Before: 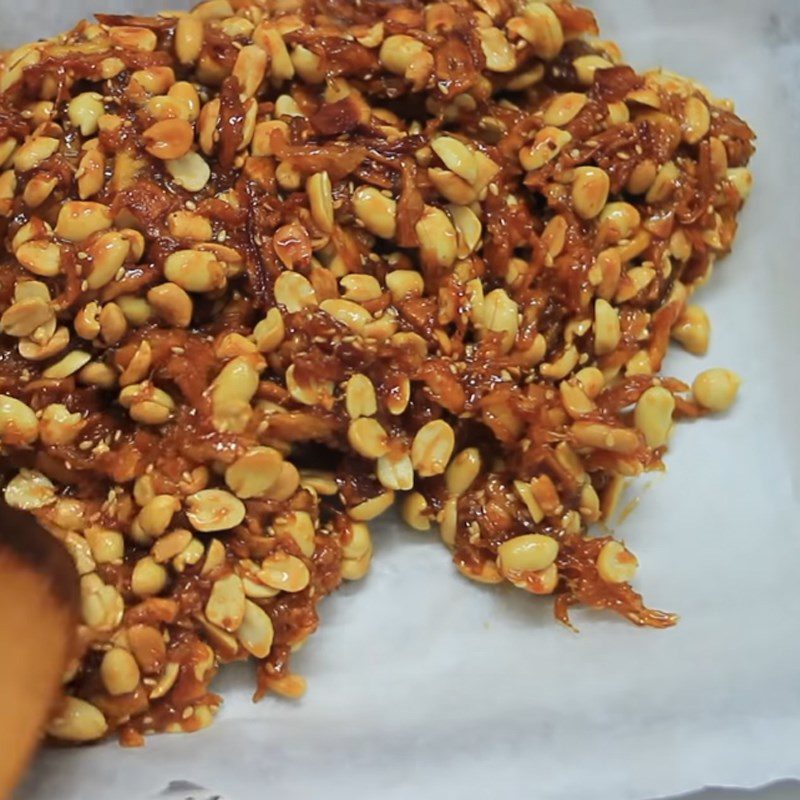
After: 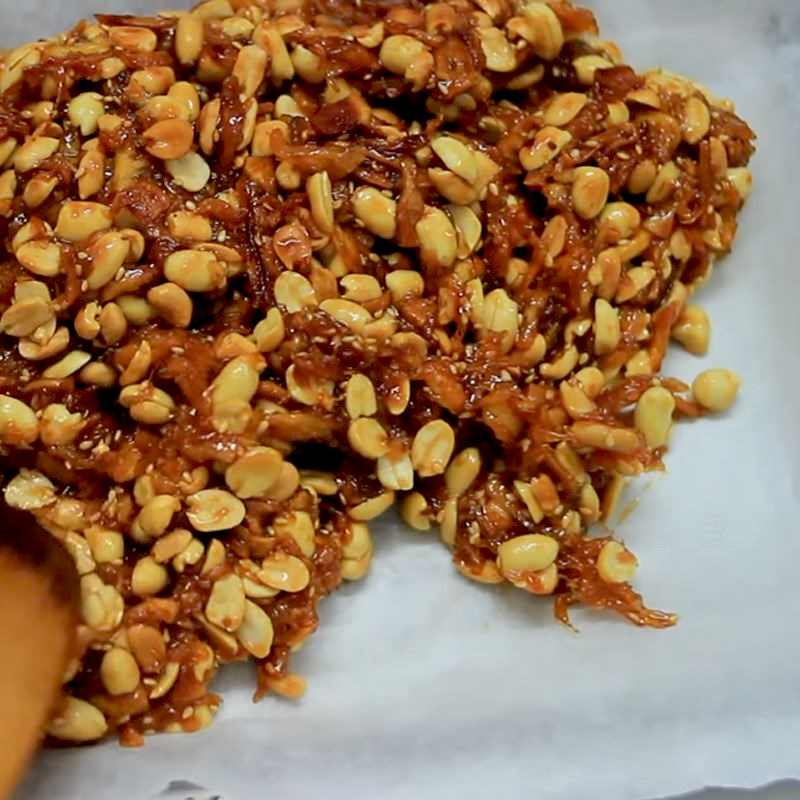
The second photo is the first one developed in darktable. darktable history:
exposure: black level correction 0.016, exposure -0.009 EV, compensate highlight preservation false
